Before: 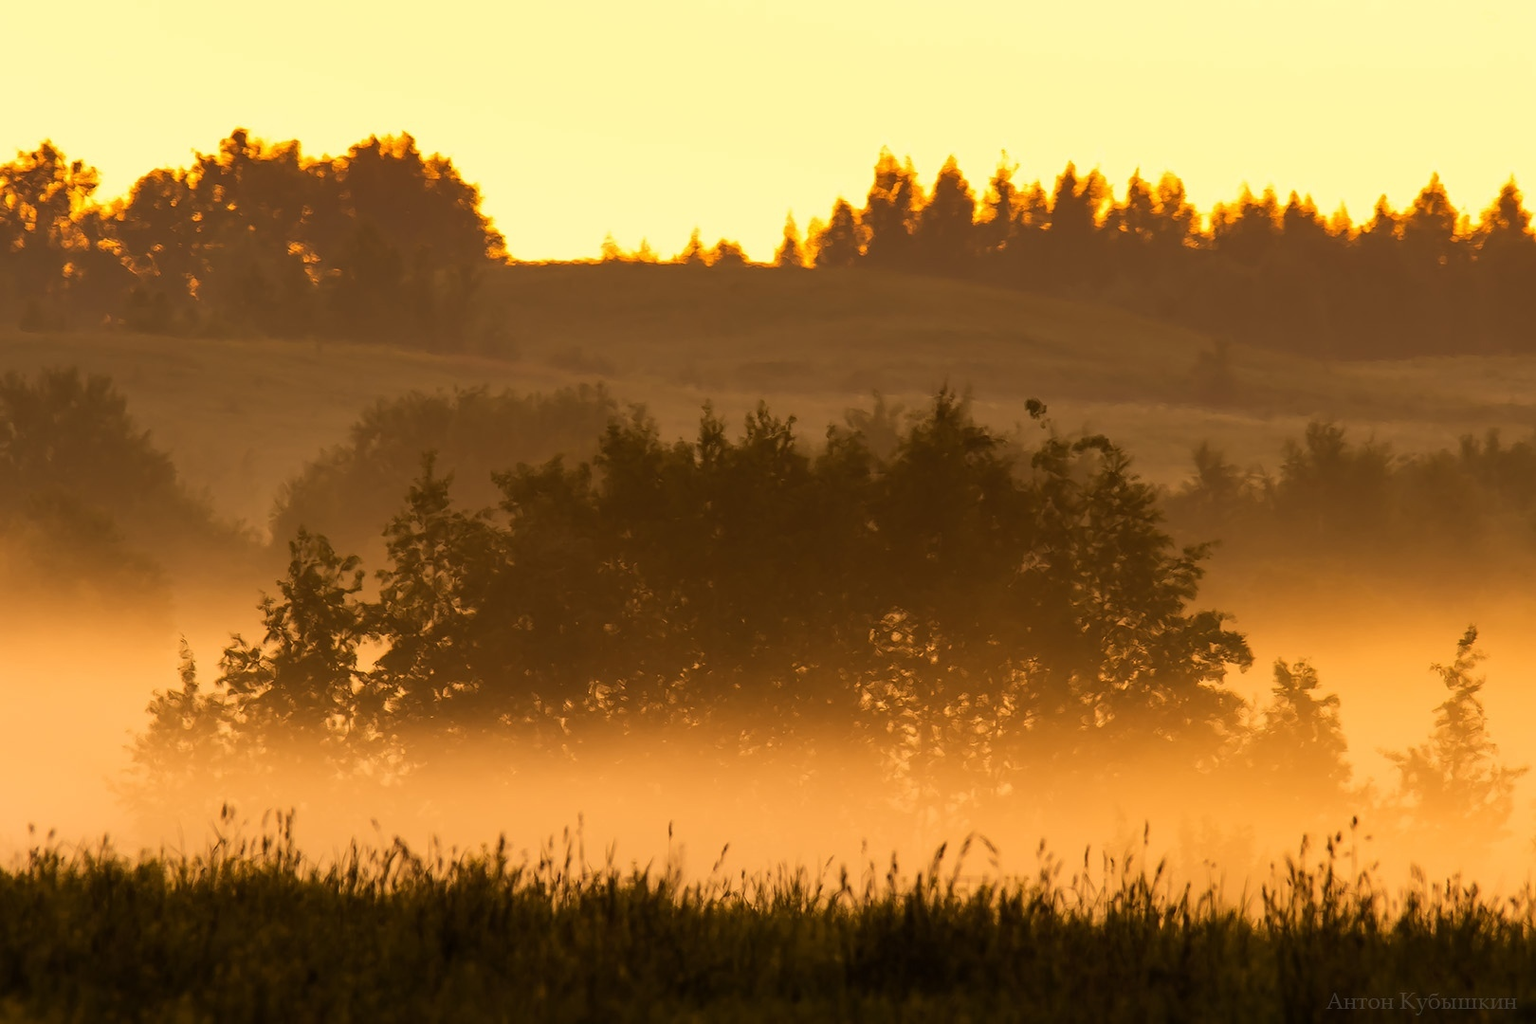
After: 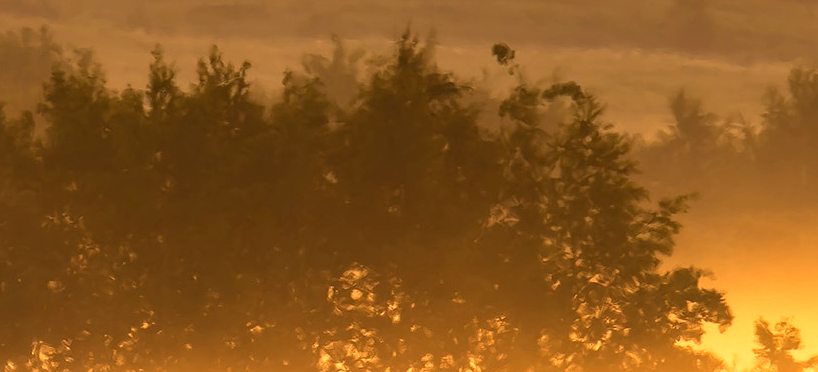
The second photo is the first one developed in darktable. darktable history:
crop: left 36.395%, top 34.984%, right 13.076%, bottom 30.545%
exposure: exposure 0.752 EV, compensate highlight preservation false
